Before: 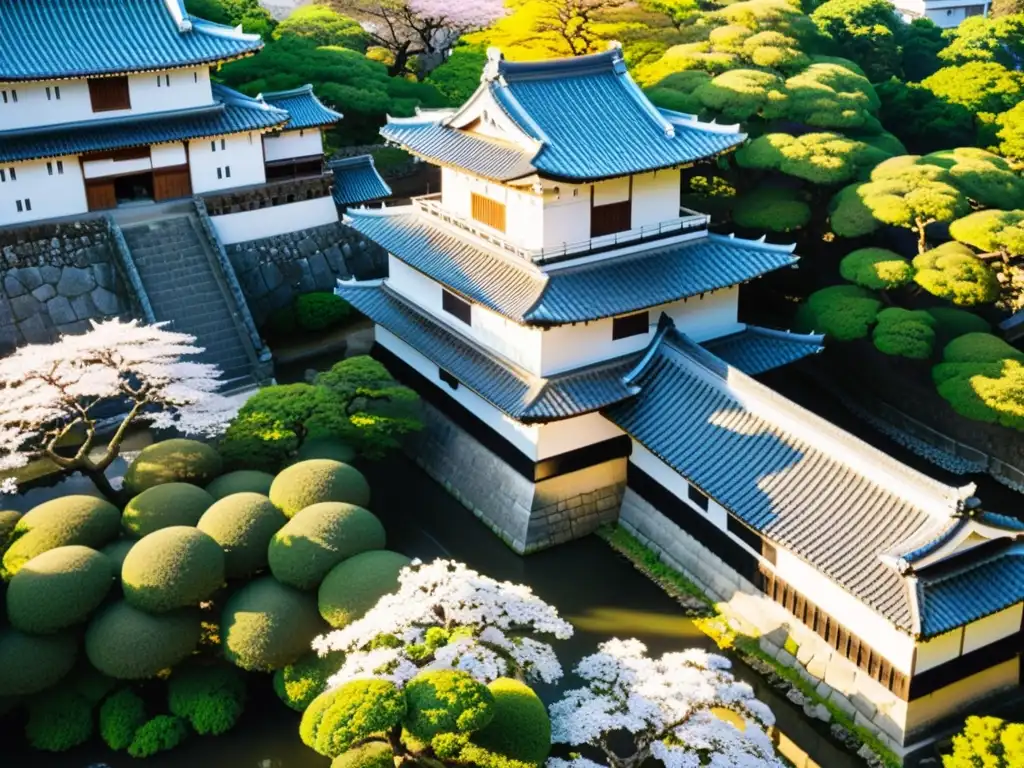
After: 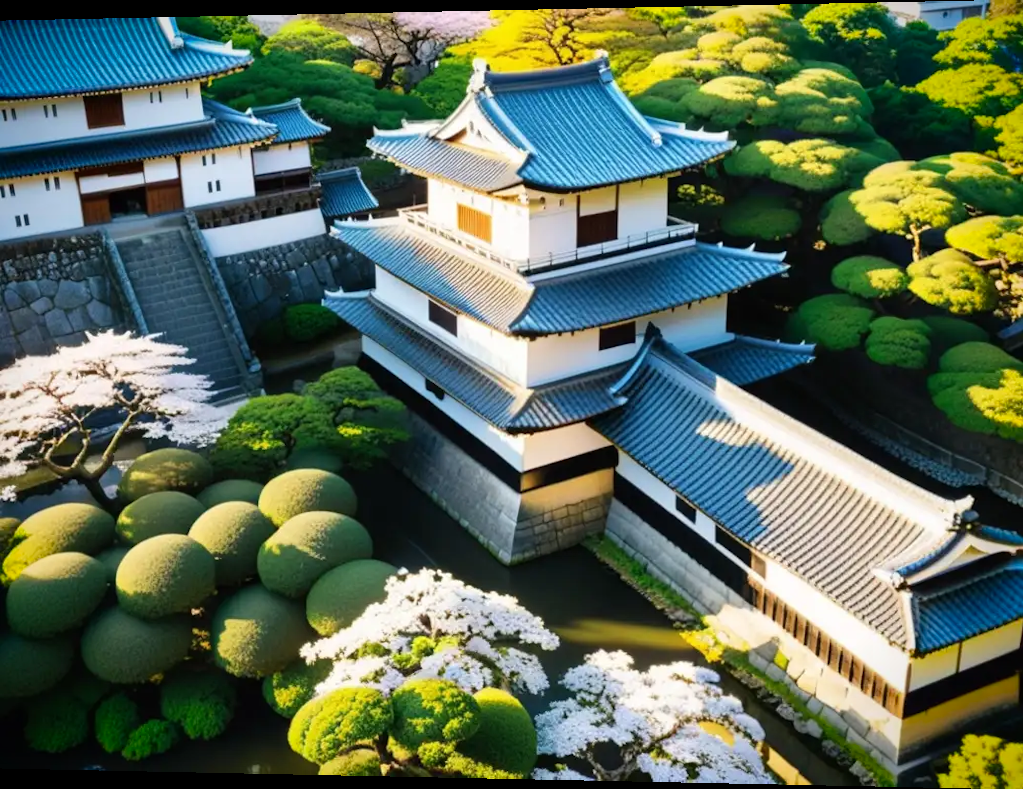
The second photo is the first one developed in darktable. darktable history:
white balance: emerald 1
rotate and perspective: lens shift (horizontal) -0.055, automatic cropping off
vignetting: fall-off start 88.53%, fall-off radius 44.2%, saturation 0.376, width/height ratio 1.161
